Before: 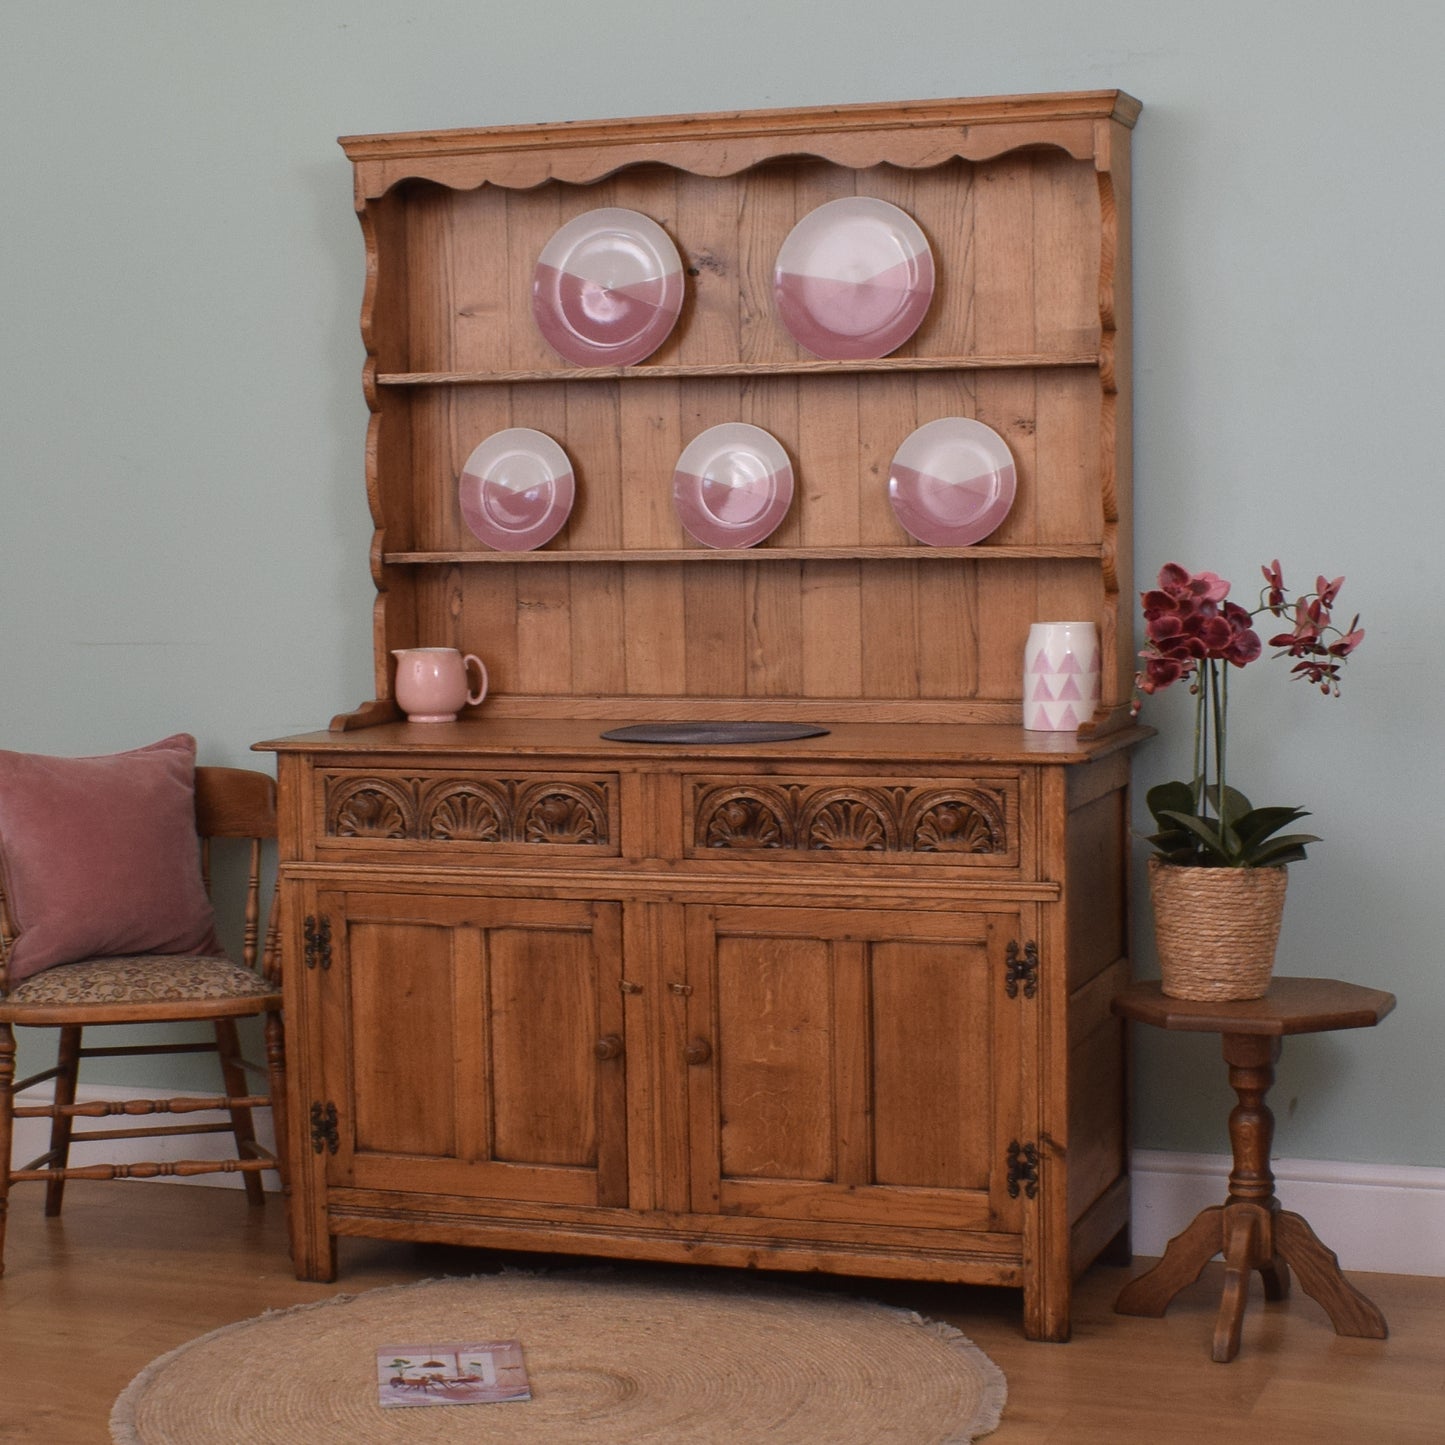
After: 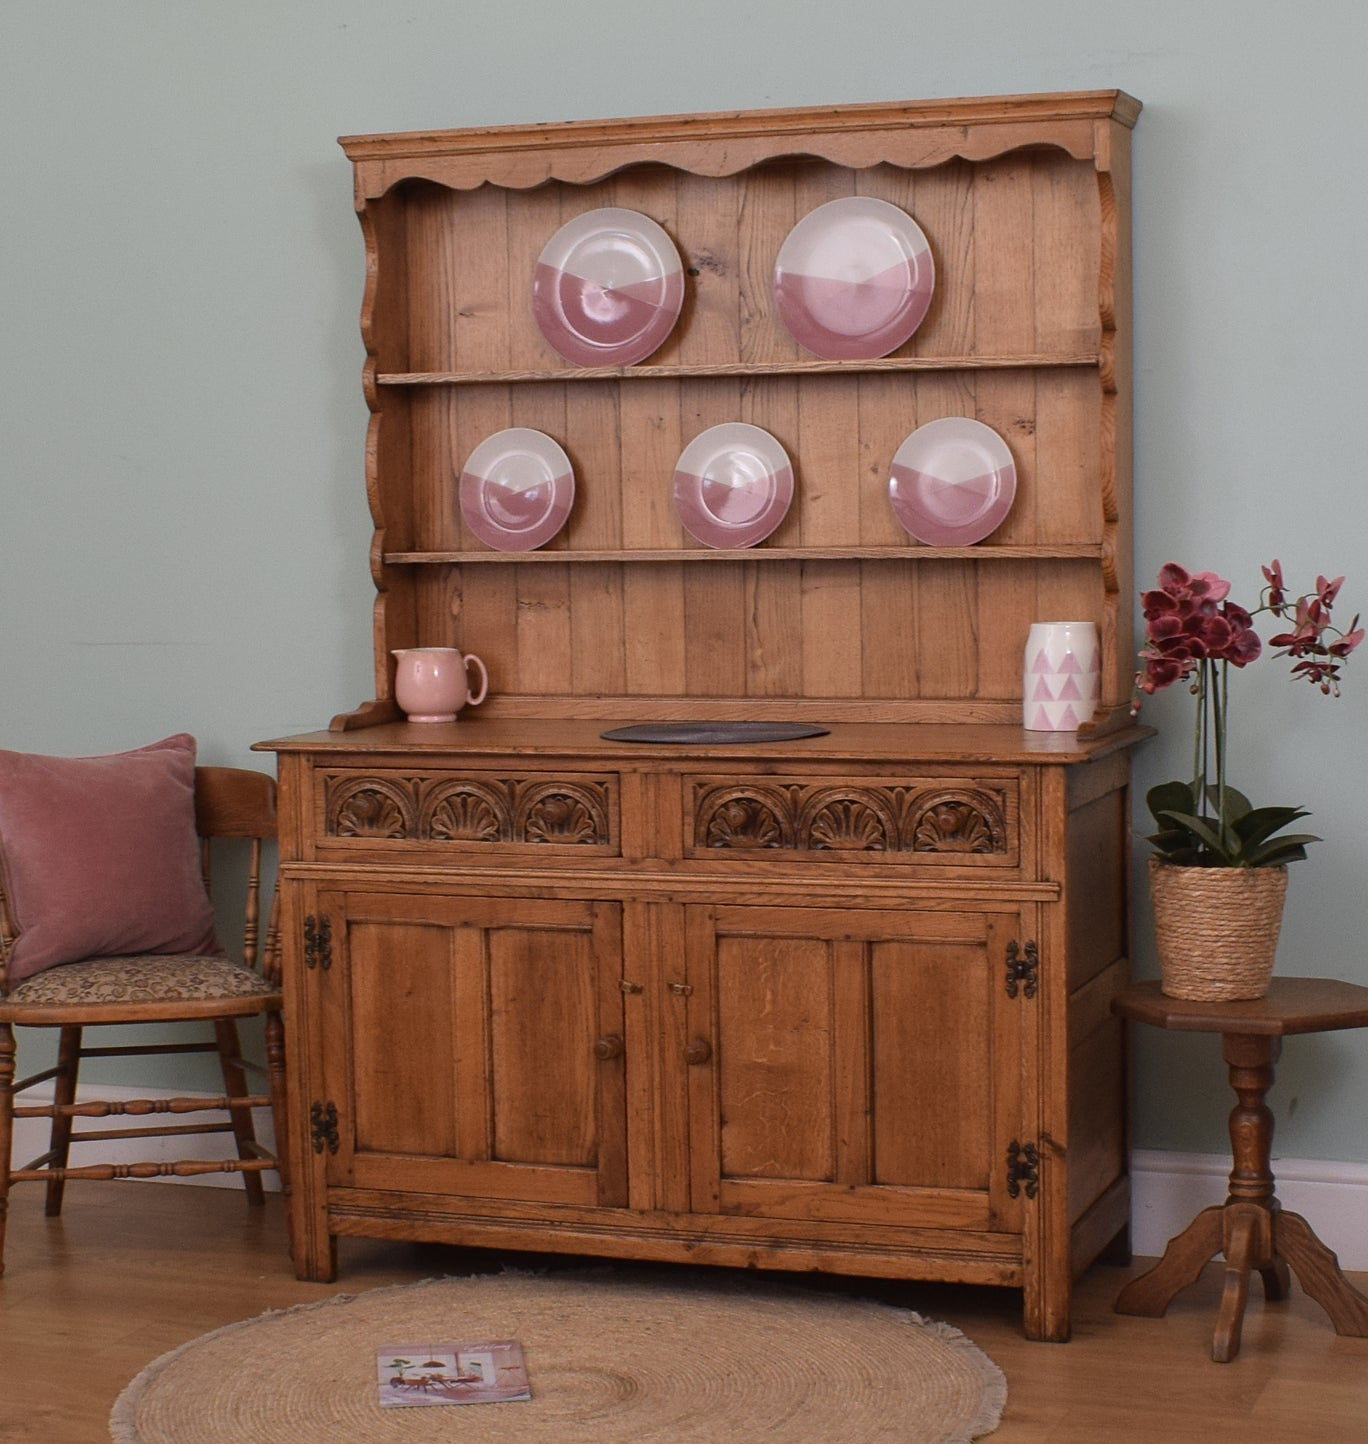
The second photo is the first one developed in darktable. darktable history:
crop and rotate: left 0%, right 5.301%
sharpen: amount 0.208
